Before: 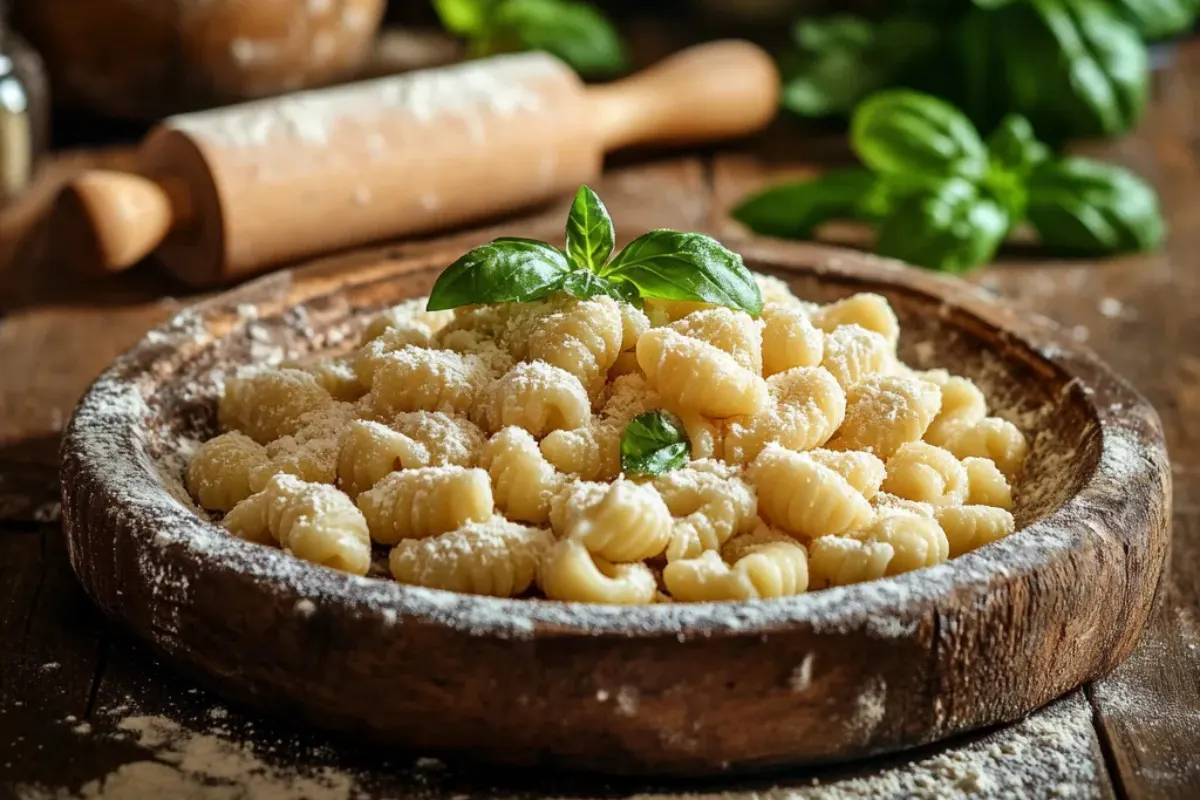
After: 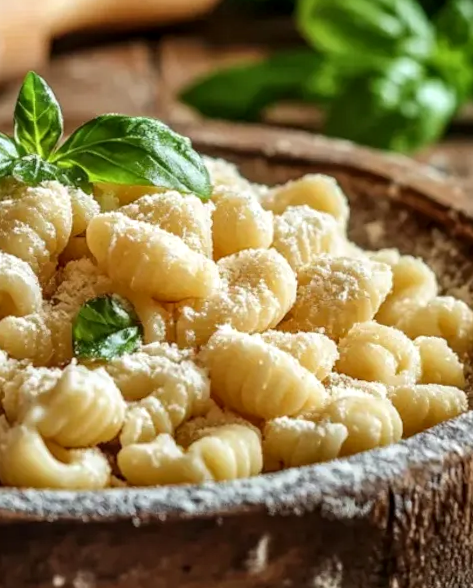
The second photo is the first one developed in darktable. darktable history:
rotate and perspective: rotation -1°, crop left 0.011, crop right 0.989, crop top 0.025, crop bottom 0.975
crop: left 45.721%, top 13.393%, right 14.118%, bottom 10.01%
local contrast: on, module defaults
